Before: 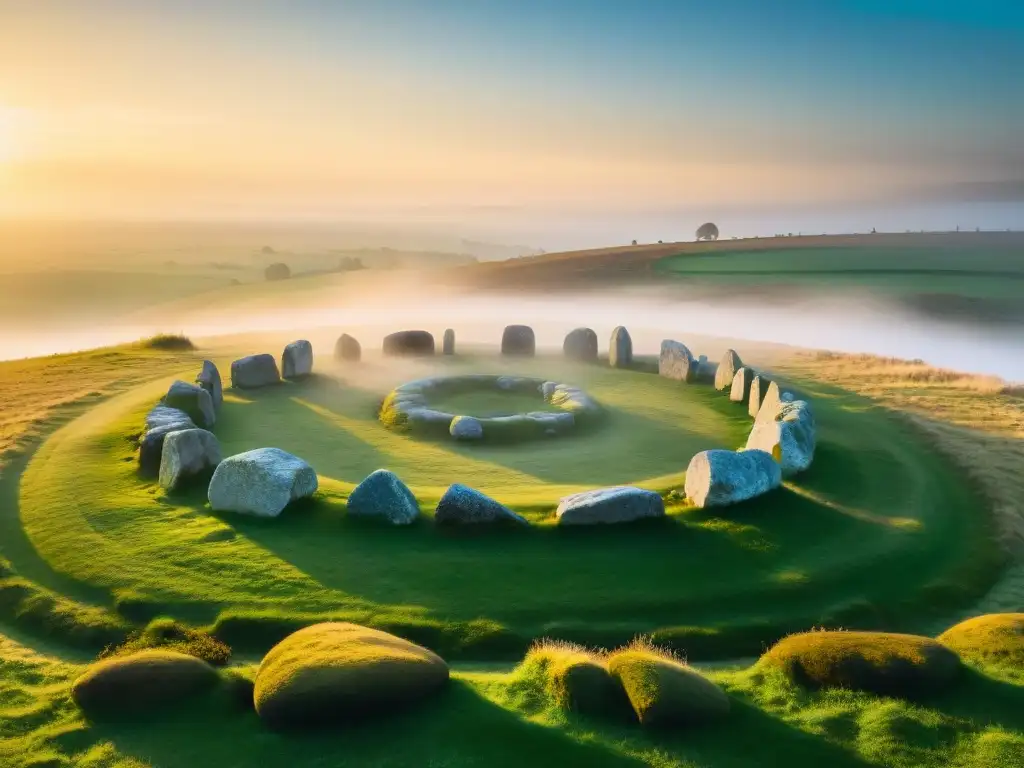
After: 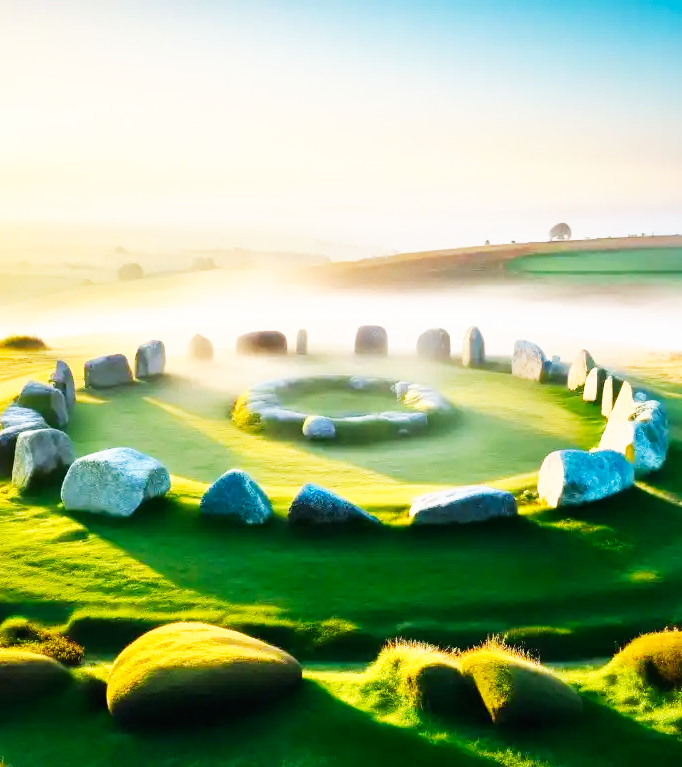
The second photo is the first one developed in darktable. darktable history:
crop and rotate: left 14.436%, right 18.898%
base curve: curves: ch0 [(0, 0) (0.007, 0.004) (0.027, 0.03) (0.046, 0.07) (0.207, 0.54) (0.442, 0.872) (0.673, 0.972) (1, 1)], preserve colors none
